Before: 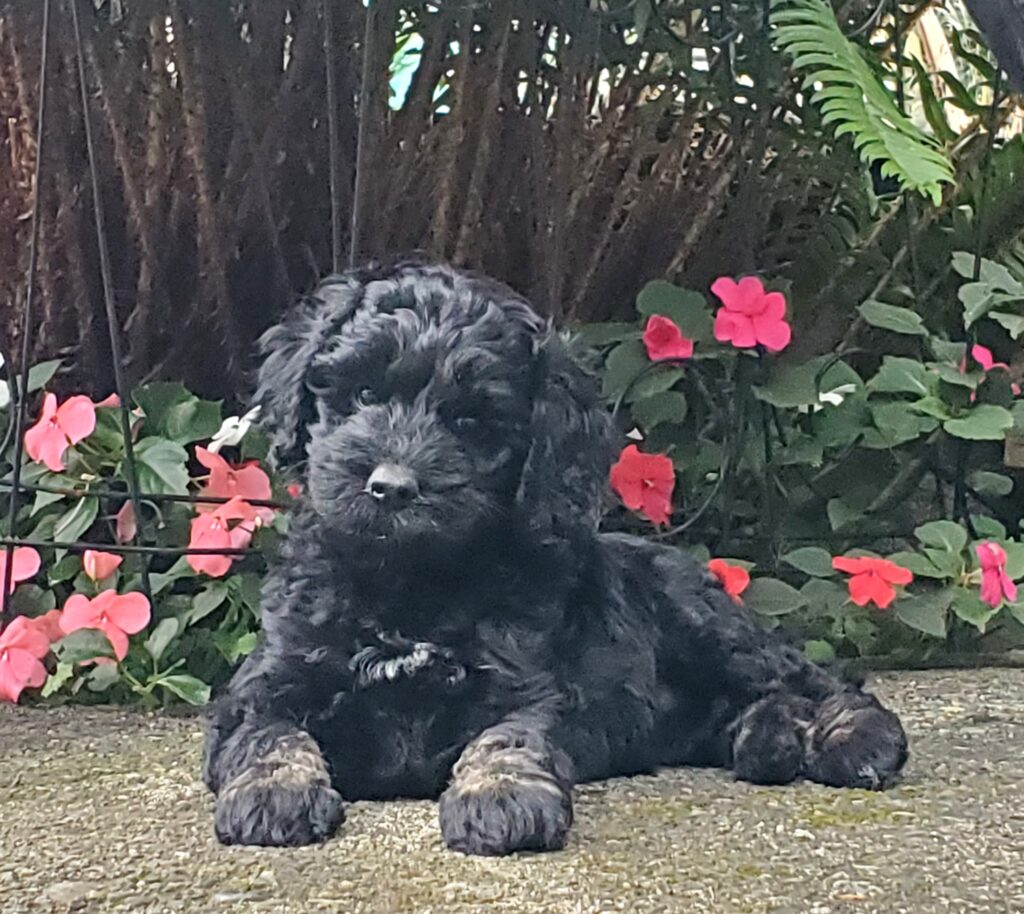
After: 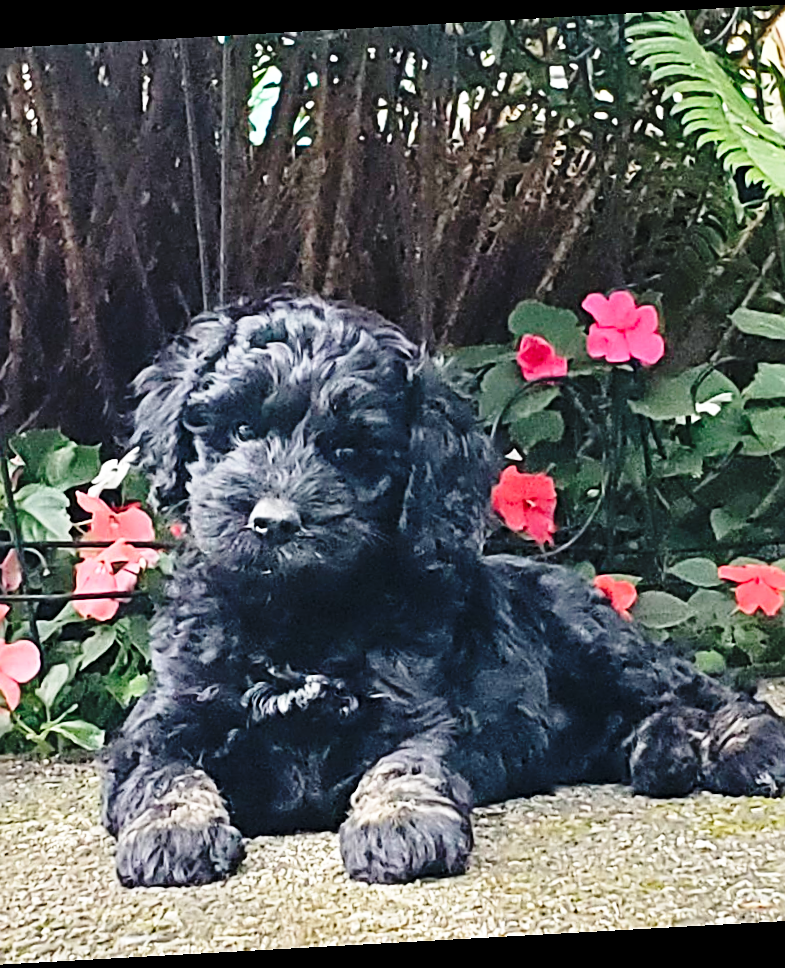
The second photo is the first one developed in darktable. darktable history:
crop: left 13.443%, right 13.31%
rotate and perspective: rotation -3.18°, automatic cropping off
base curve: curves: ch0 [(0, 0) (0.04, 0.03) (0.133, 0.232) (0.448, 0.748) (0.843, 0.968) (1, 1)], preserve colors none
sharpen: on, module defaults
